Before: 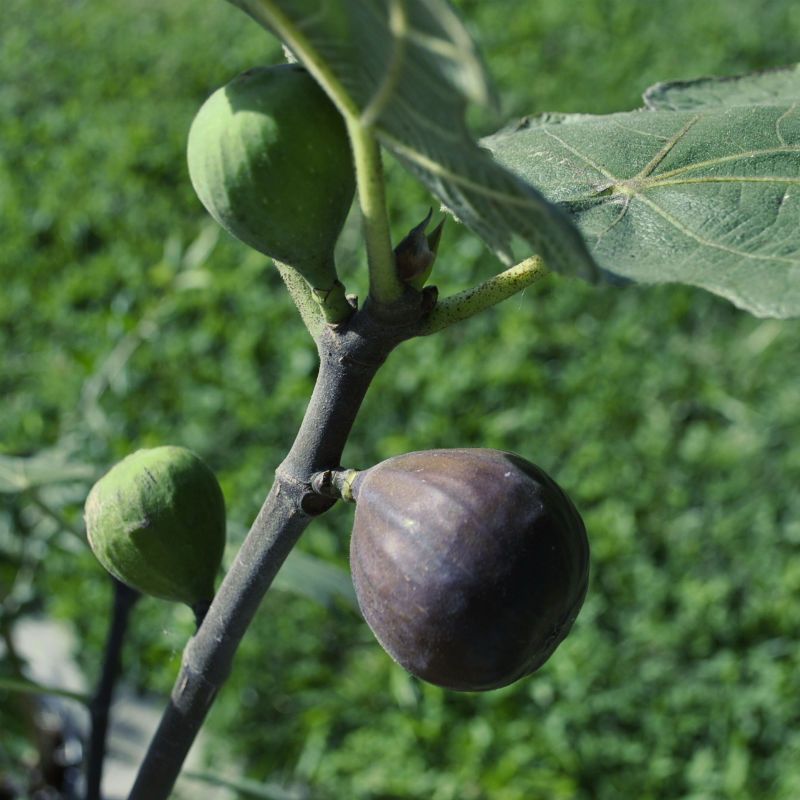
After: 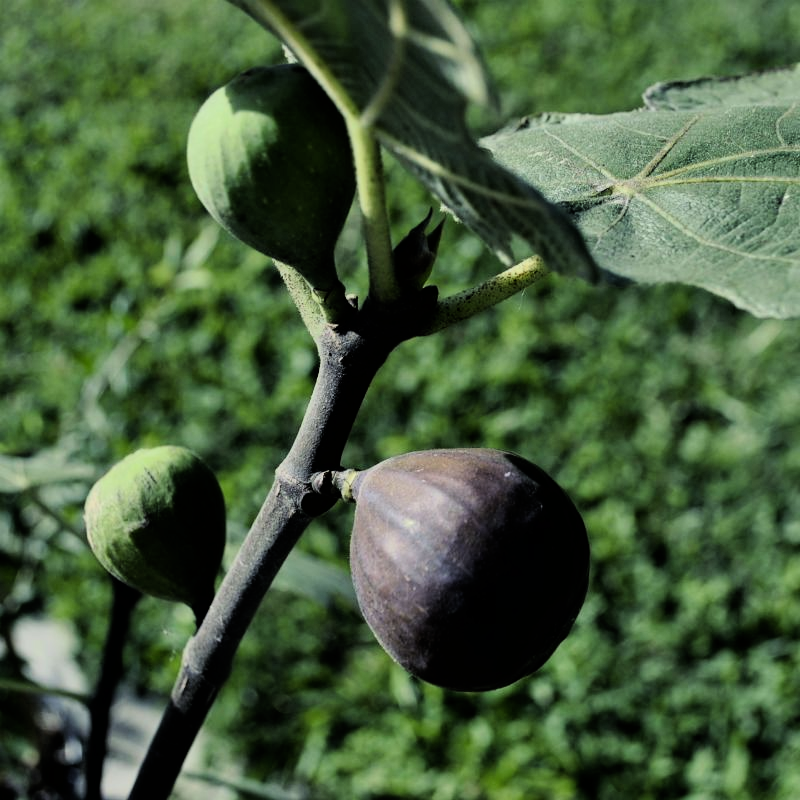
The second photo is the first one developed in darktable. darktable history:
filmic rgb: black relative exposure -5.03 EV, white relative exposure 3.97 EV, hardness 2.88, contrast 1.495, color science v6 (2022)
